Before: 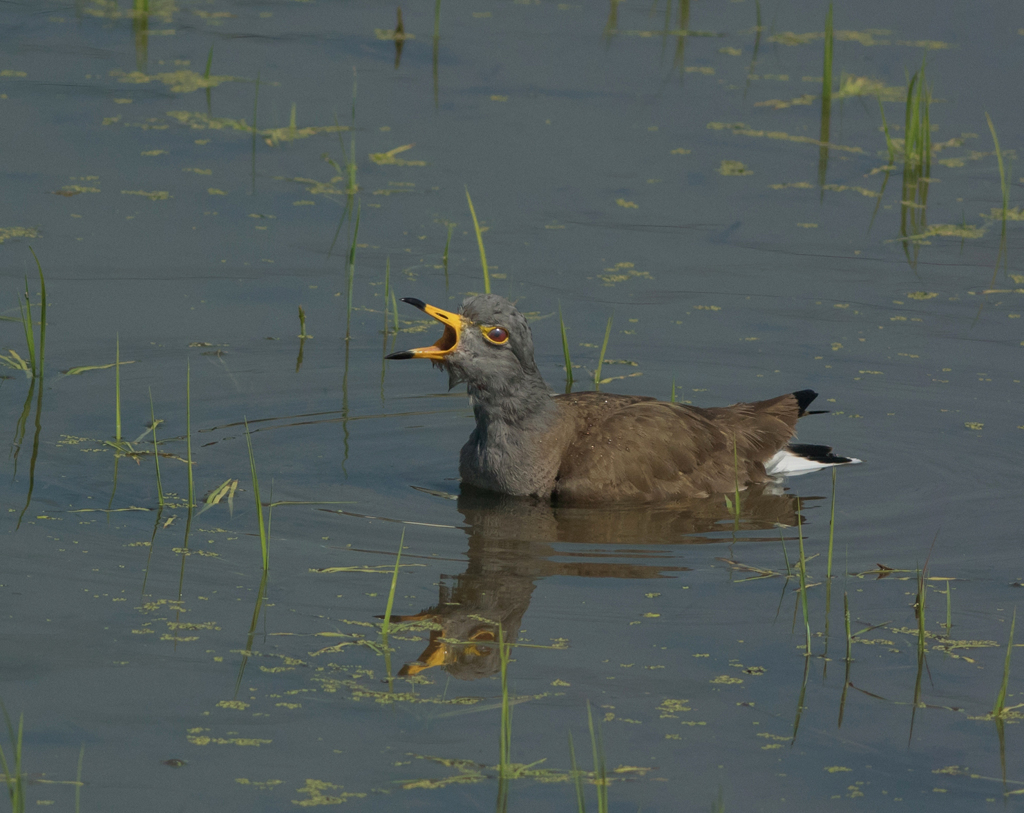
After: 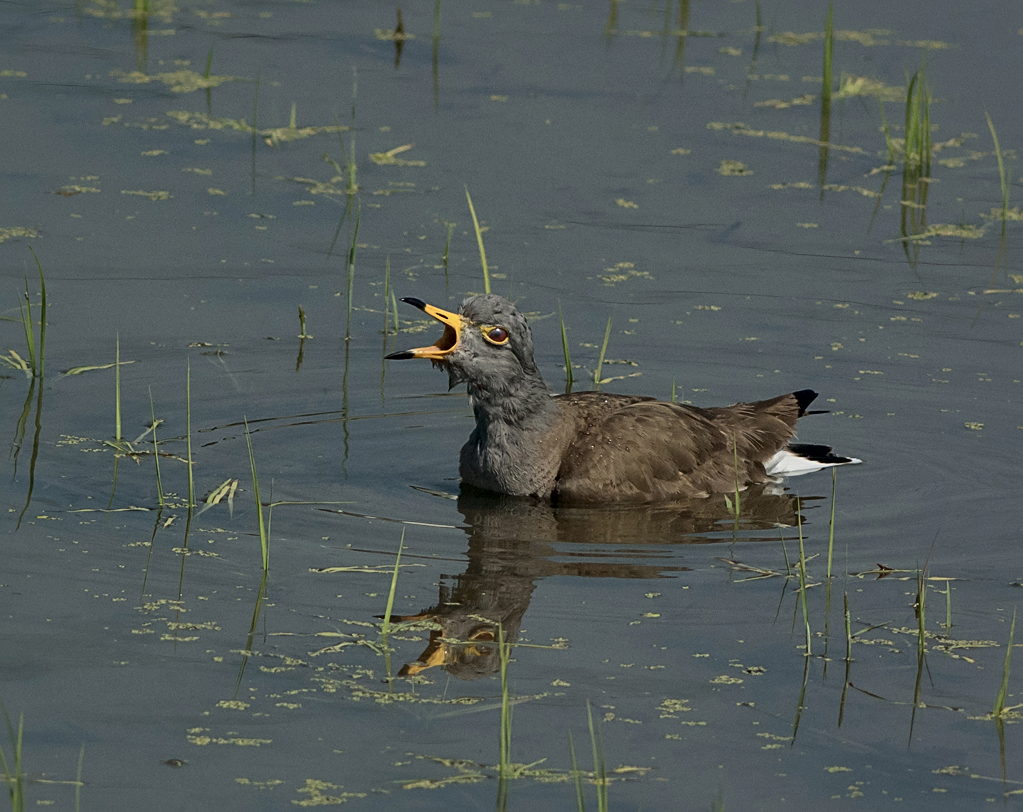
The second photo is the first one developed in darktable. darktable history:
local contrast: mode bilateral grid, contrast 19, coarseness 100, detail 150%, midtone range 0.2
crop and rotate: left 0.096%, bottom 0.006%
tone equalizer: on, module defaults
contrast brightness saturation: saturation -0.085
color correction: highlights b* 0.038
sharpen: amount 0.492
